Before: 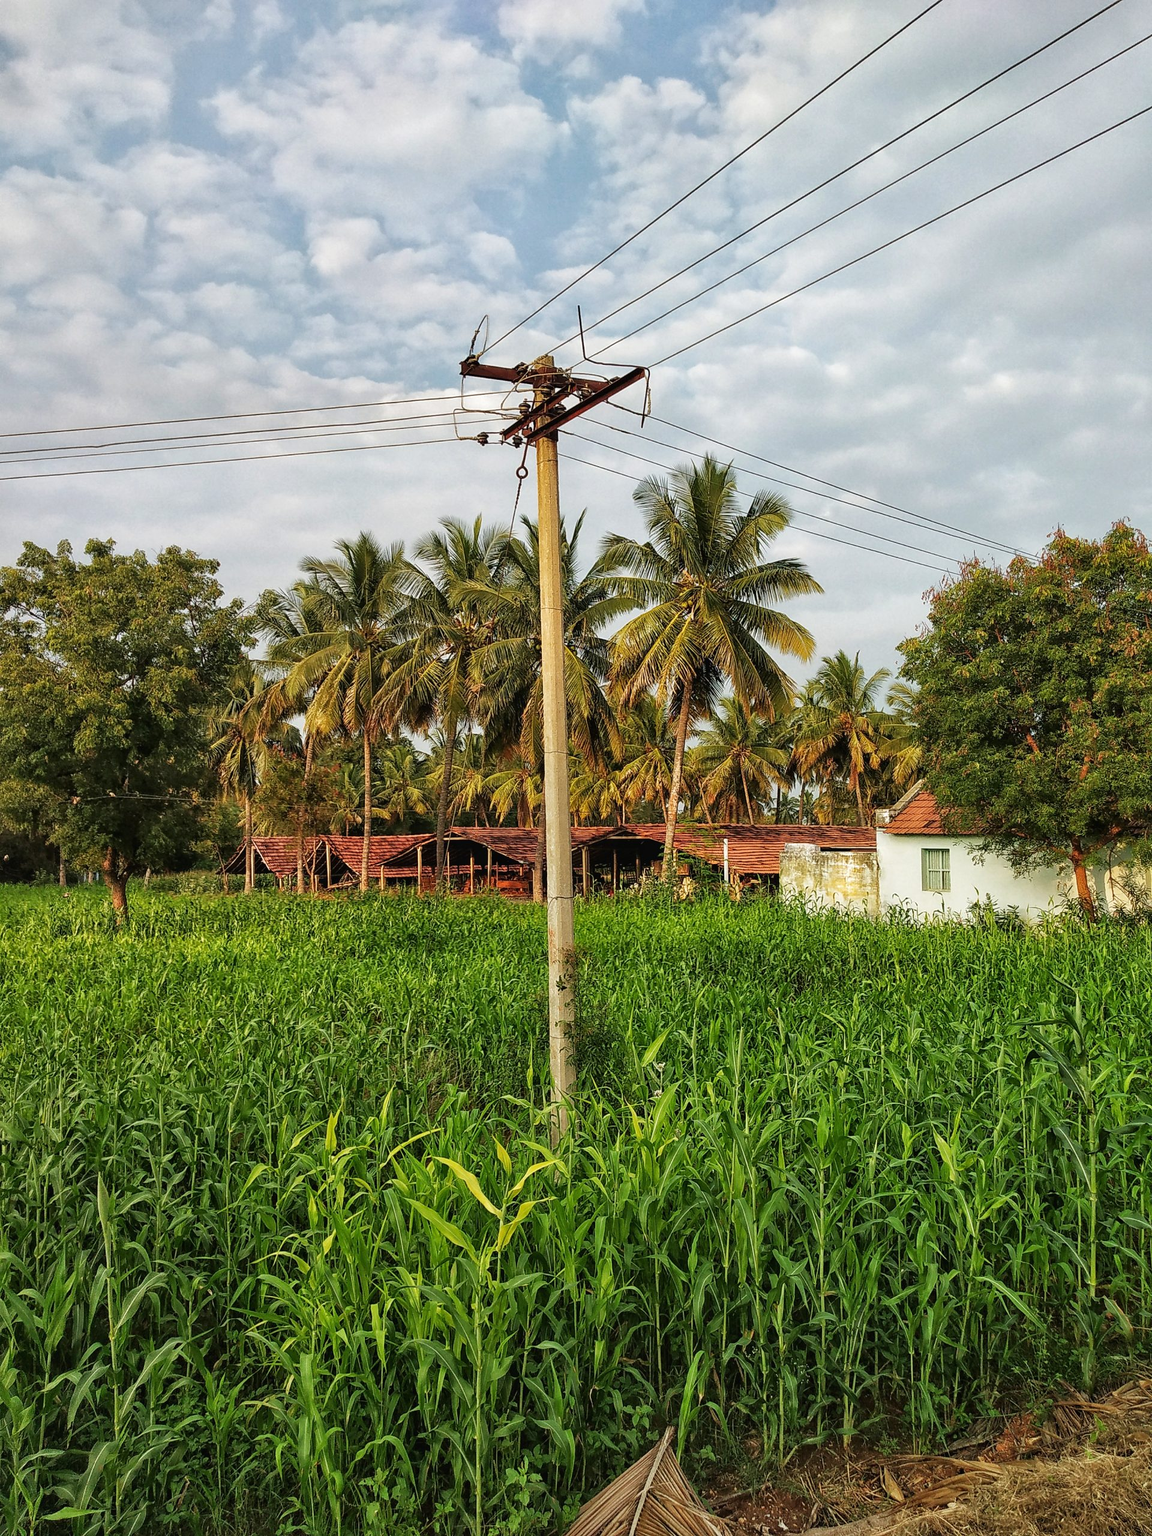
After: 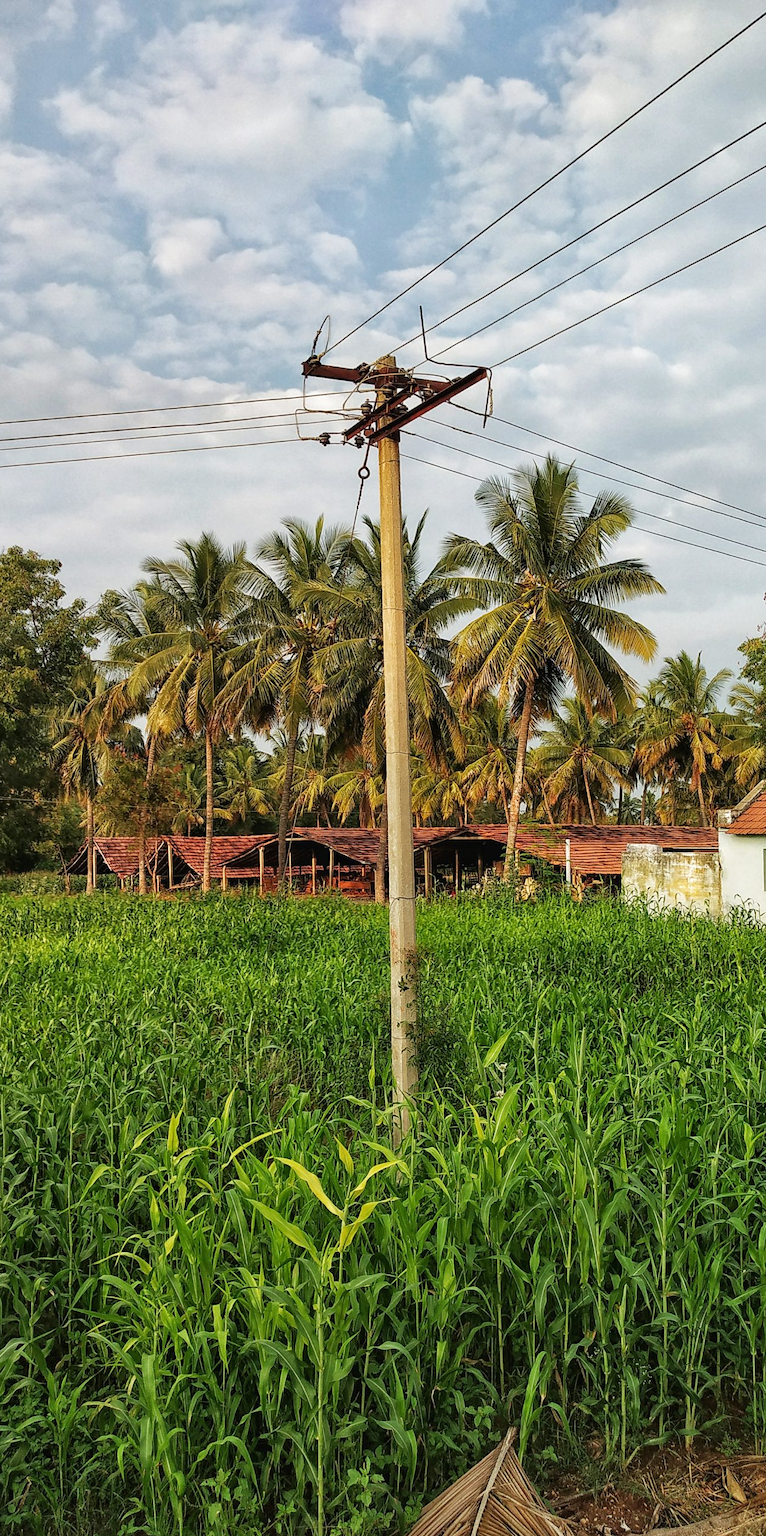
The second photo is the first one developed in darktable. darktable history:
crop and rotate: left 13.791%, right 19.68%
